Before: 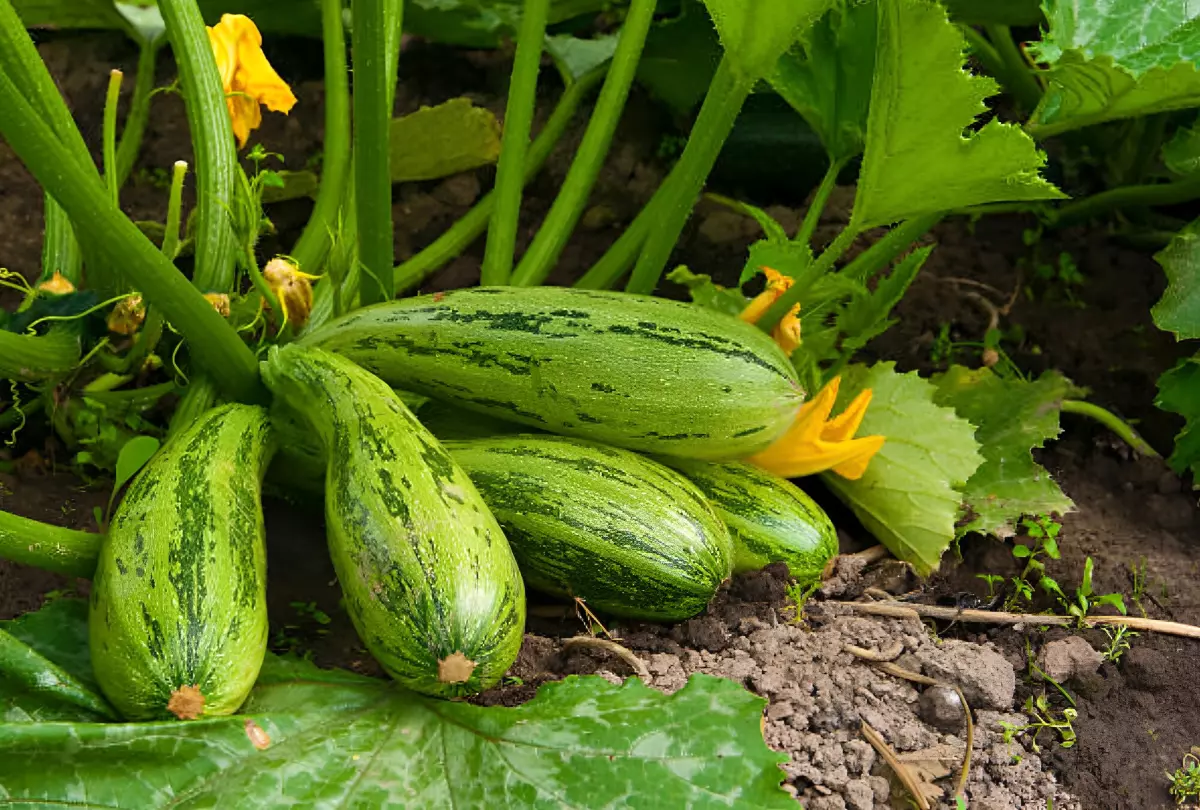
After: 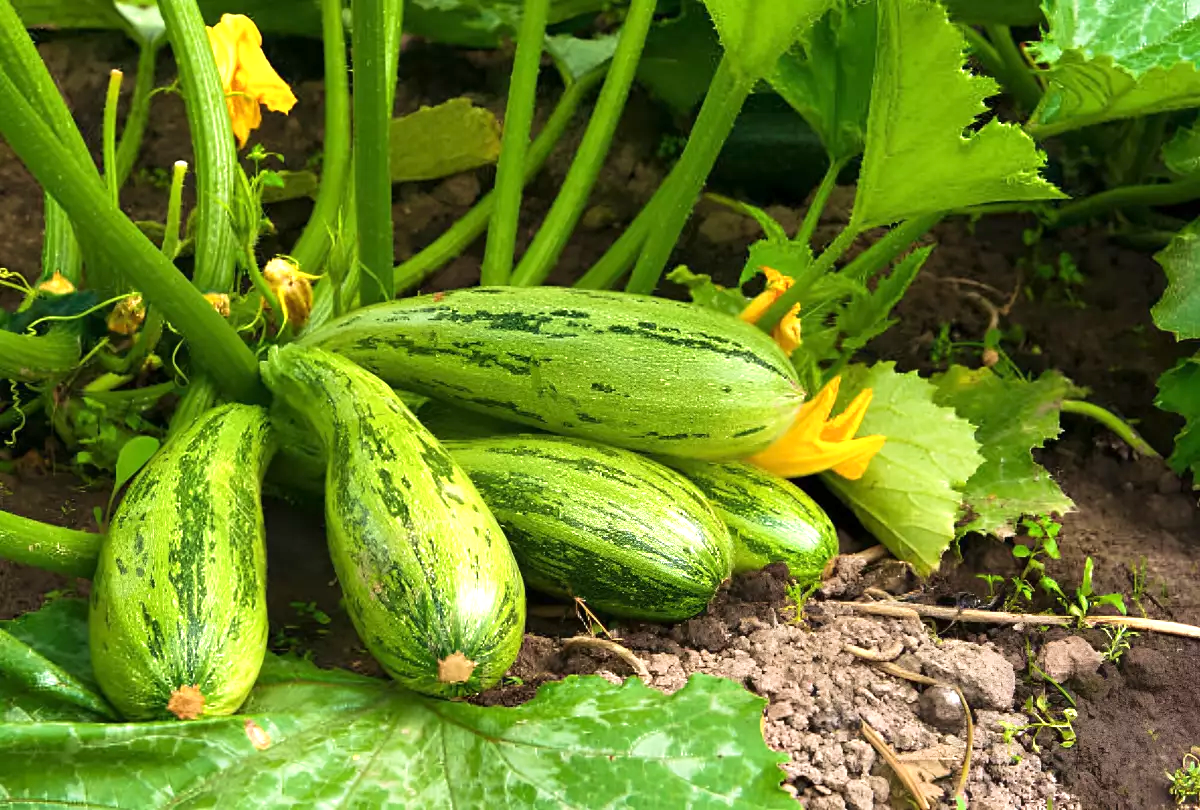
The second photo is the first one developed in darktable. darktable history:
exposure: exposure 0.74 EV, compensate highlight preservation false
velvia: strength 21.76%
